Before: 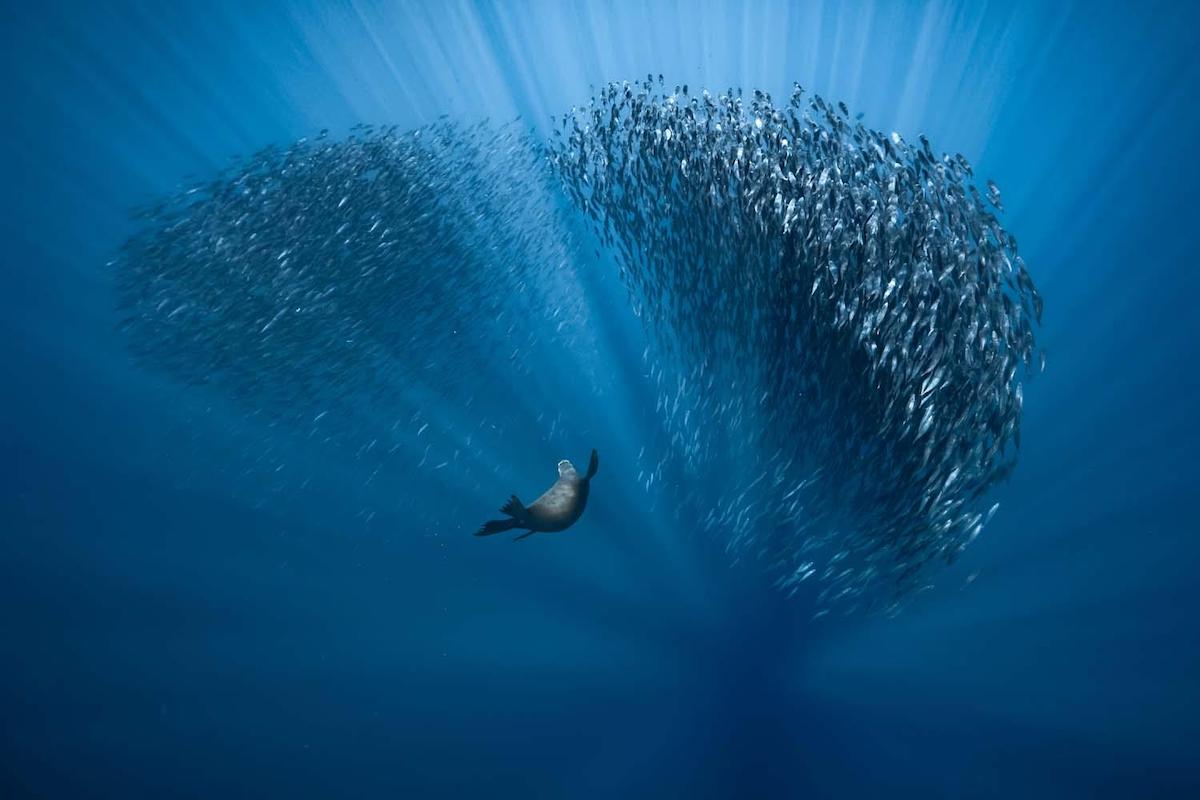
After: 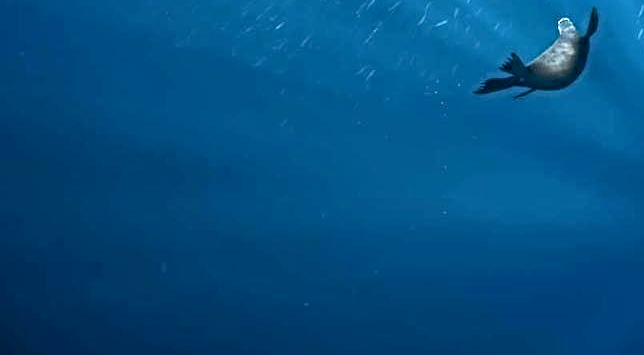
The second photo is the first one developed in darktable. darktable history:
local contrast: detail 130%
sharpen: radius 4.933
exposure: black level correction 0, exposure 0.679 EV, compensate highlight preservation false
crop and rotate: top 55.354%, right 46.288%, bottom 0.231%
shadows and highlights: shadows -23.36, highlights 46.47, soften with gaussian
